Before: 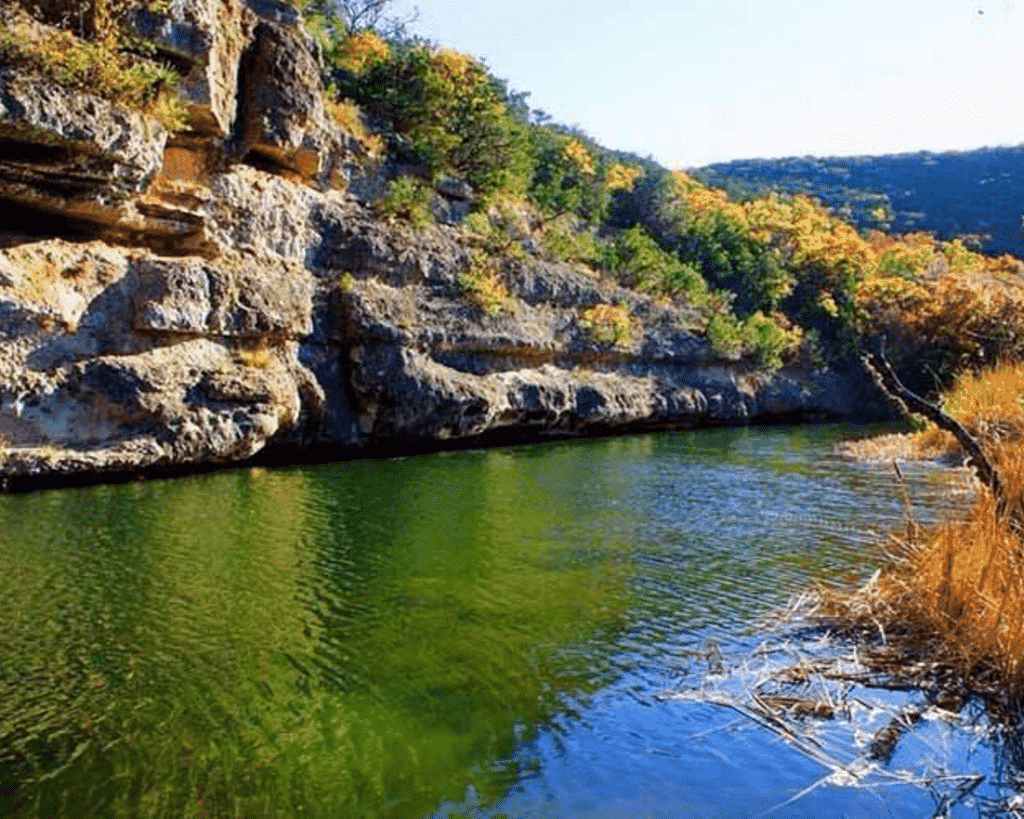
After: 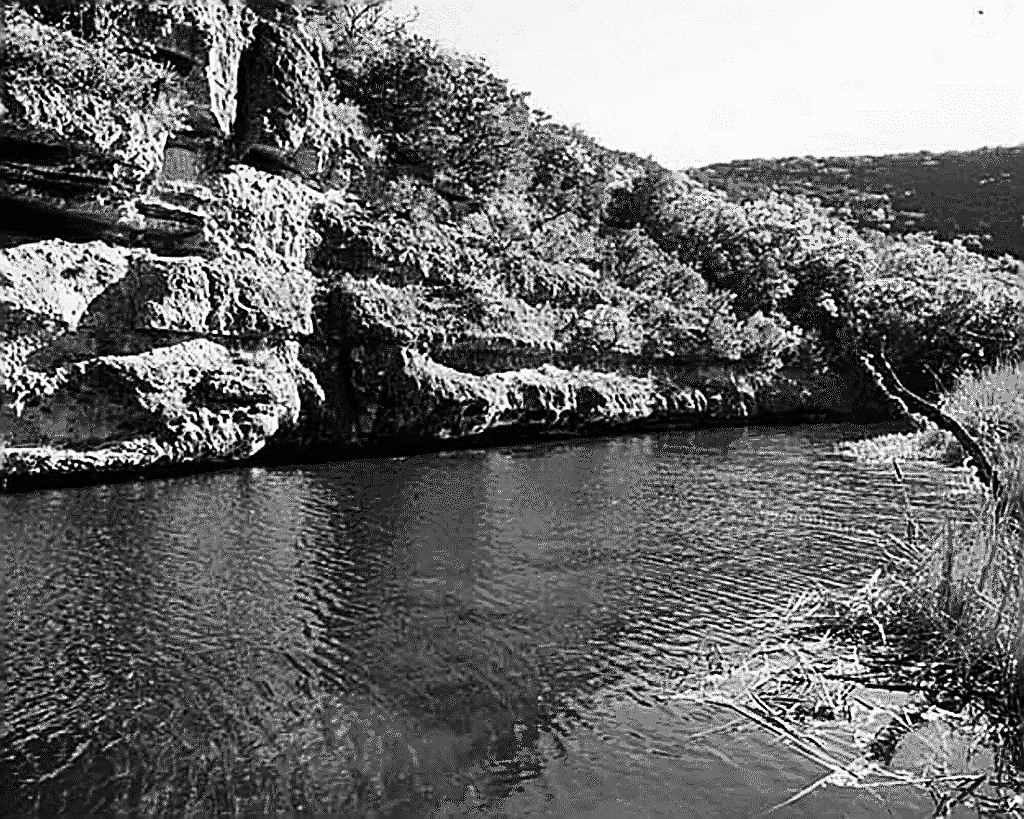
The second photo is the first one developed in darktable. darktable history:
sharpen: amount 2
contrast brightness saturation: contrast 0.22
monochrome: size 1
